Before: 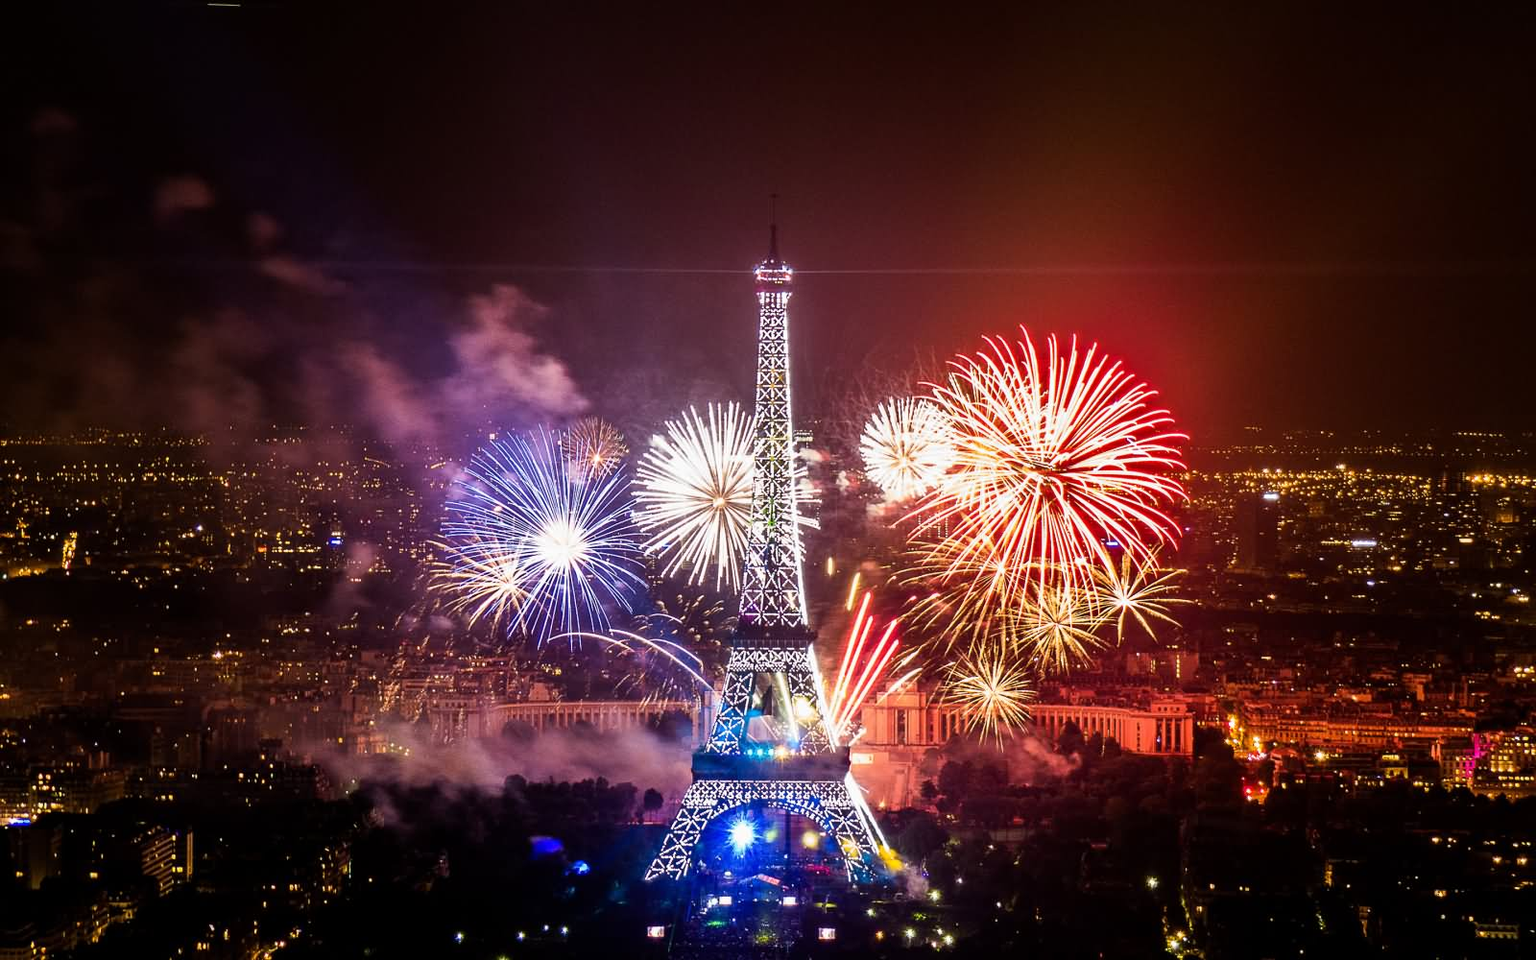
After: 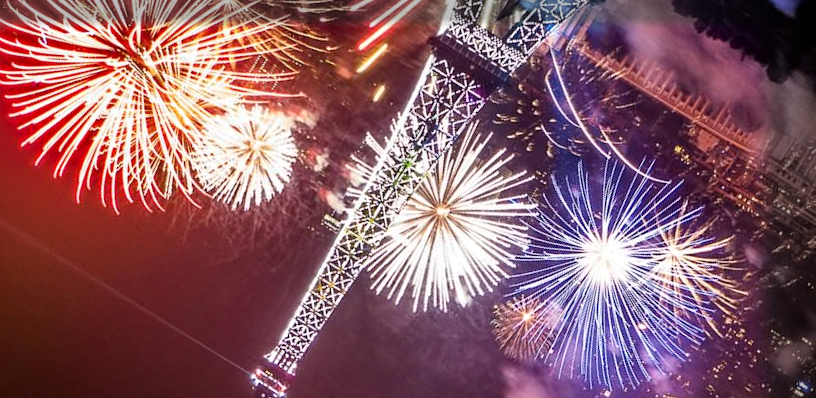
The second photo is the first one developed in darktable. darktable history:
crop and rotate: angle 148.24°, left 9.163%, top 15.567%, right 4.47%, bottom 16.95%
haze removal: strength 0.128, distance 0.255, compatibility mode true, adaptive false
vignetting: fall-off start 92.86%, fall-off radius 5.25%, brightness -0.48, center (-0.081, 0.069), automatic ratio true, width/height ratio 1.33, shape 0.048
local contrast: highlights 104%, shadows 99%, detail 119%, midtone range 0.2
